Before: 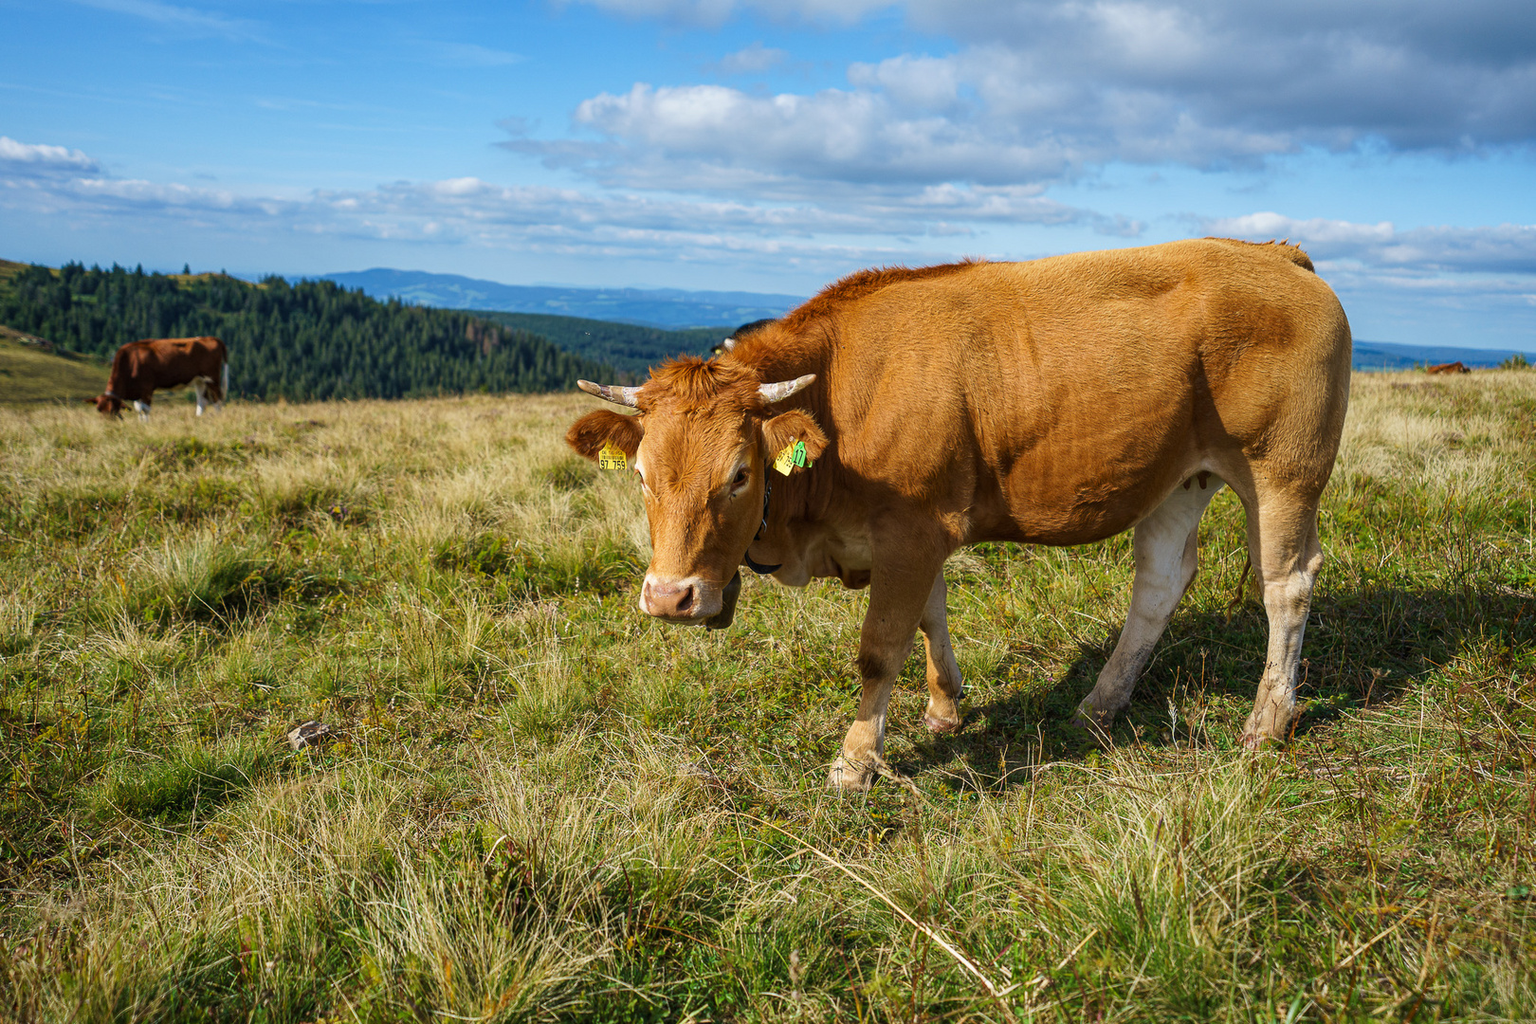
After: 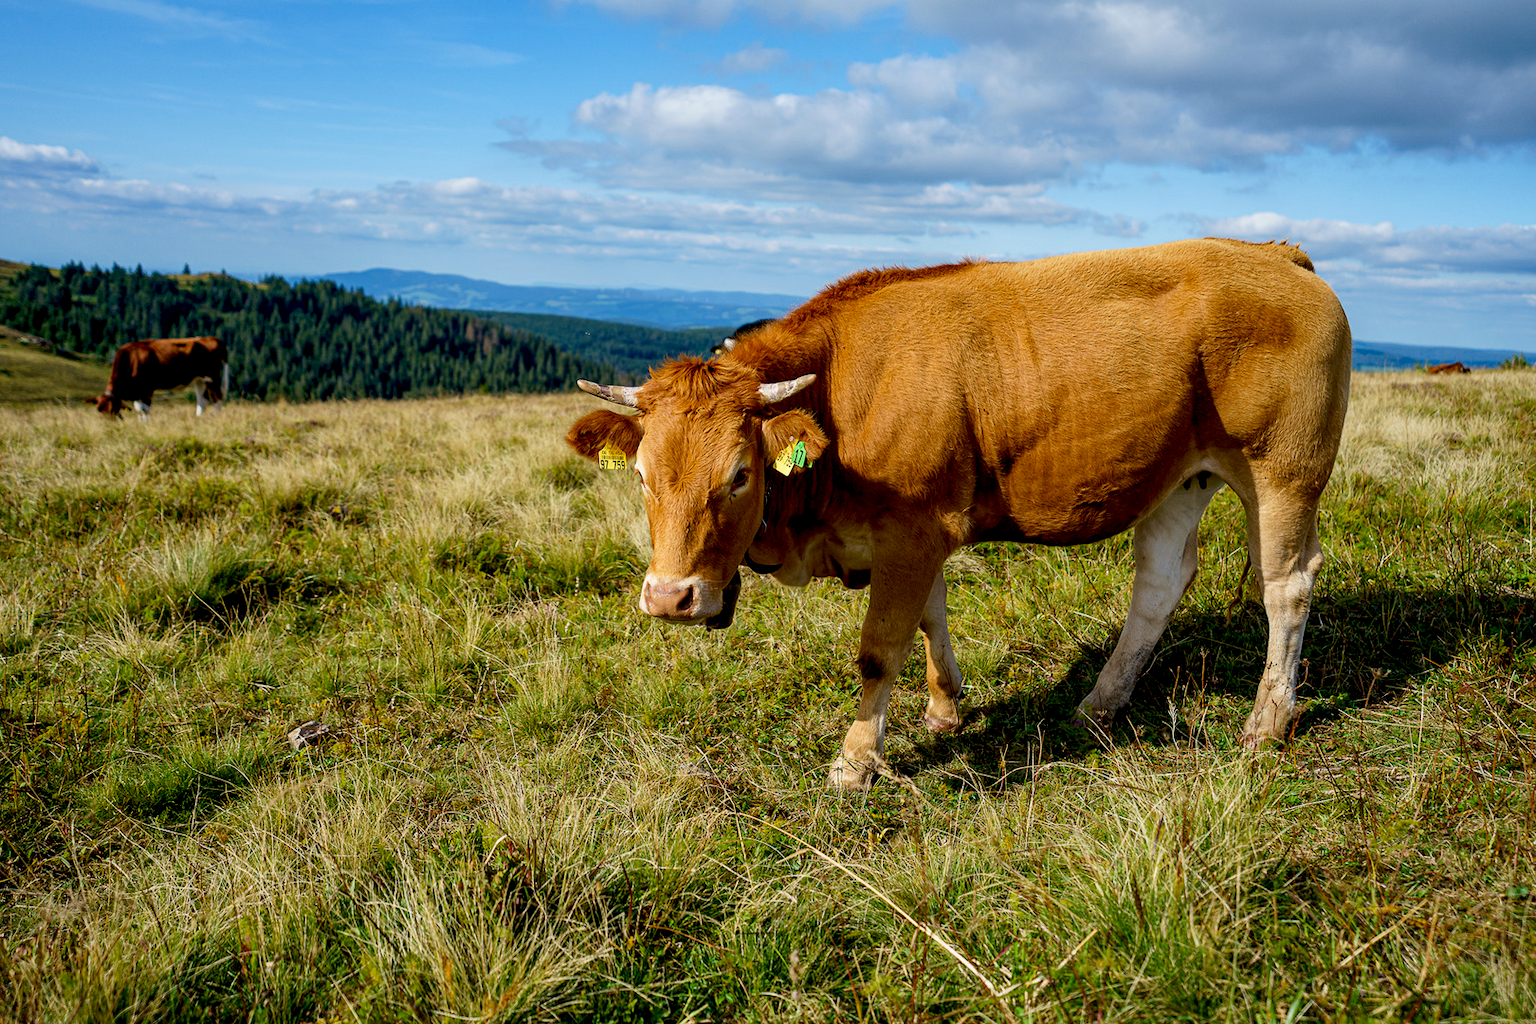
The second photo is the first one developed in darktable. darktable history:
exposure: black level correction 0.017, exposure -0.009 EV, compensate highlight preservation false
